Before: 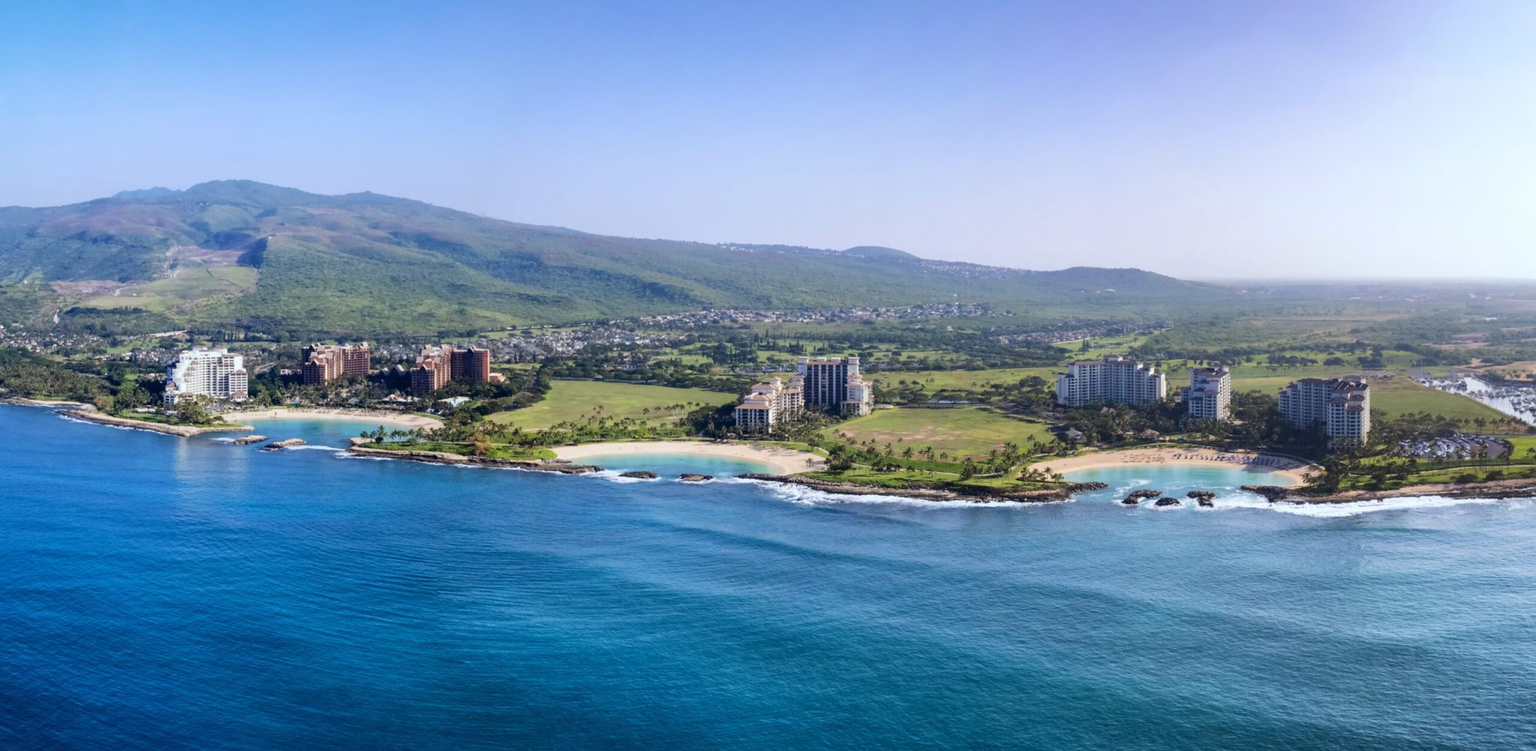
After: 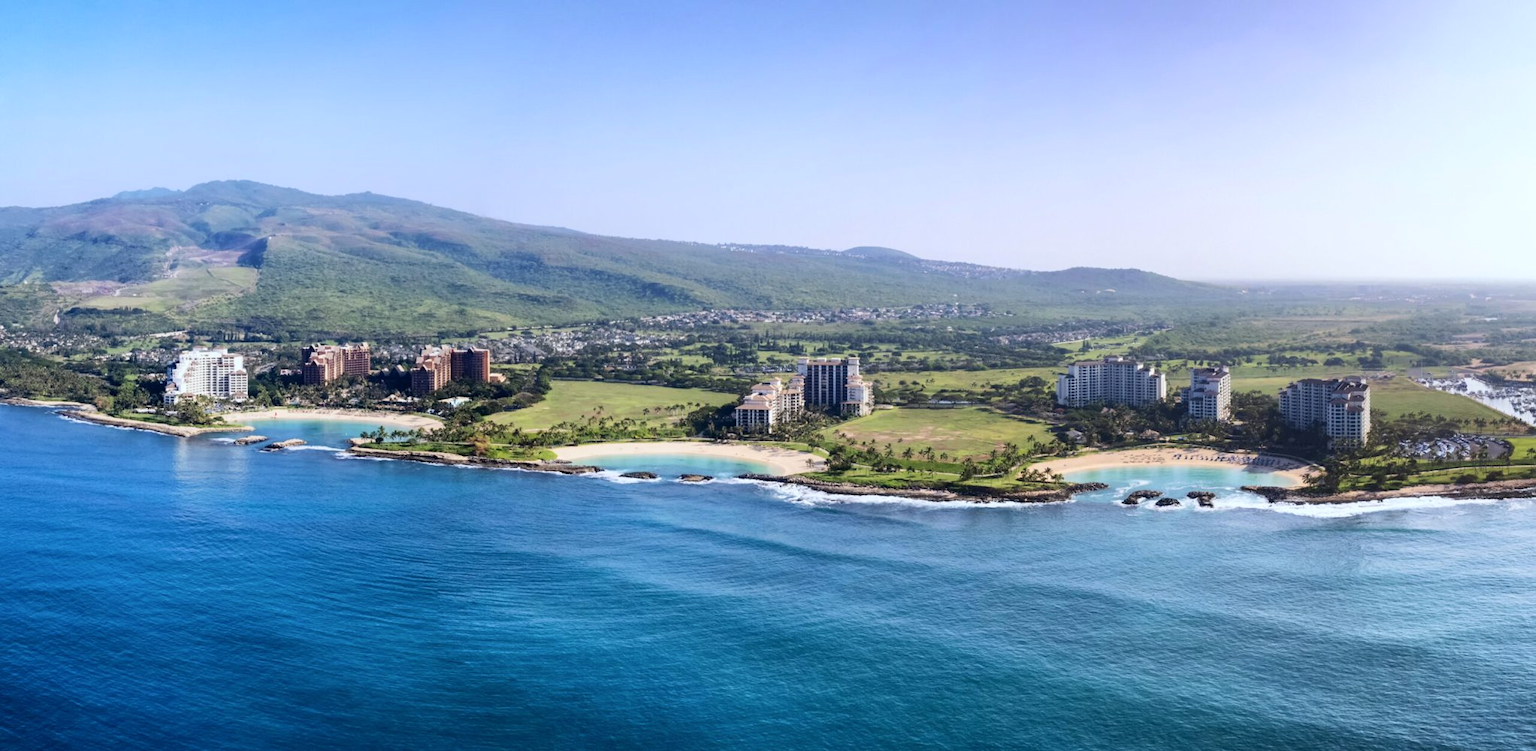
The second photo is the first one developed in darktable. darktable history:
contrast brightness saturation: contrast 0.152, brightness 0.05
tone curve: curves: ch0 [(0, 0) (0.003, 0.003) (0.011, 0.011) (0.025, 0.025) (0.044, 0.044) (0.069, 0.069) (0.1, 0.099) (0.136, 0.135) (0.177, 0.176) (0.224, 0.223) (0.277, 0.275) (0.335, 0.333) (0.399, 0.396) (0.468, 0.465) (0.543, 0.541) (0.623, 0.622) (0.709, 0.708) (0.801, 0.8) (0.898, 0.897) (1, 1)], preserve colors none
